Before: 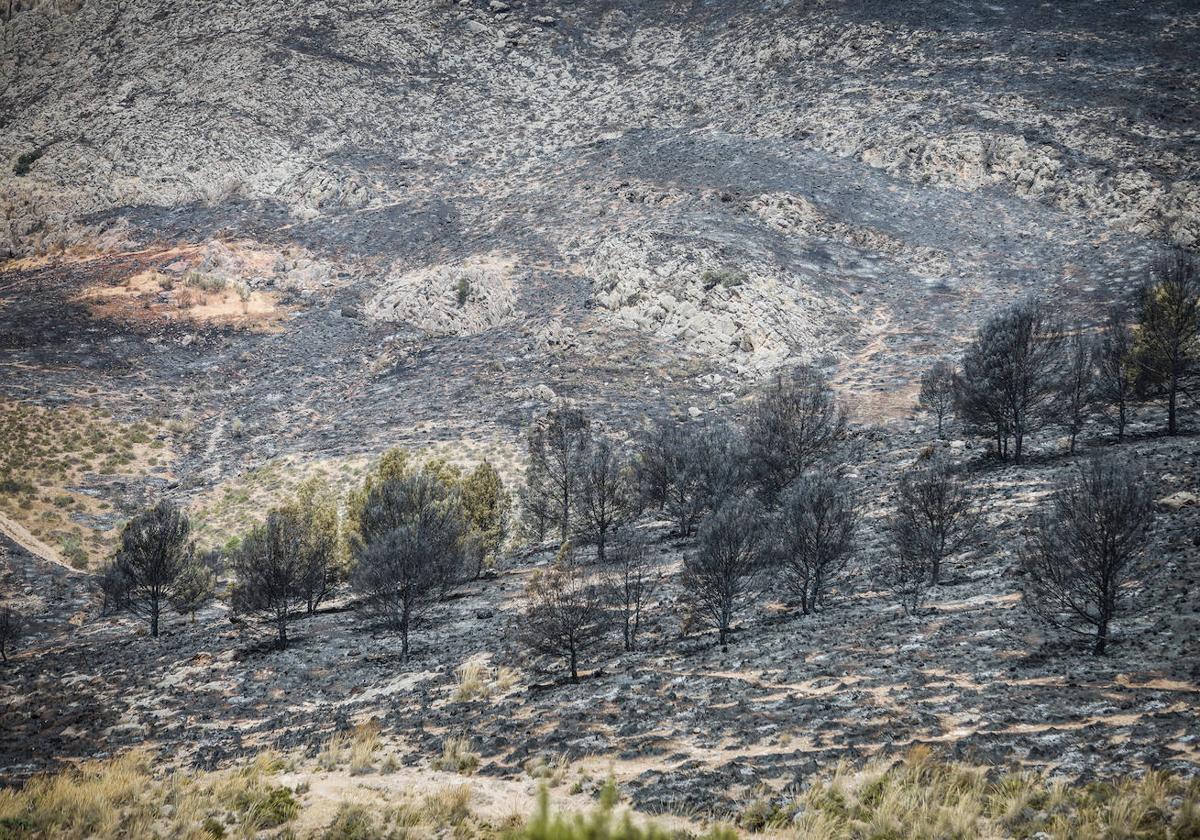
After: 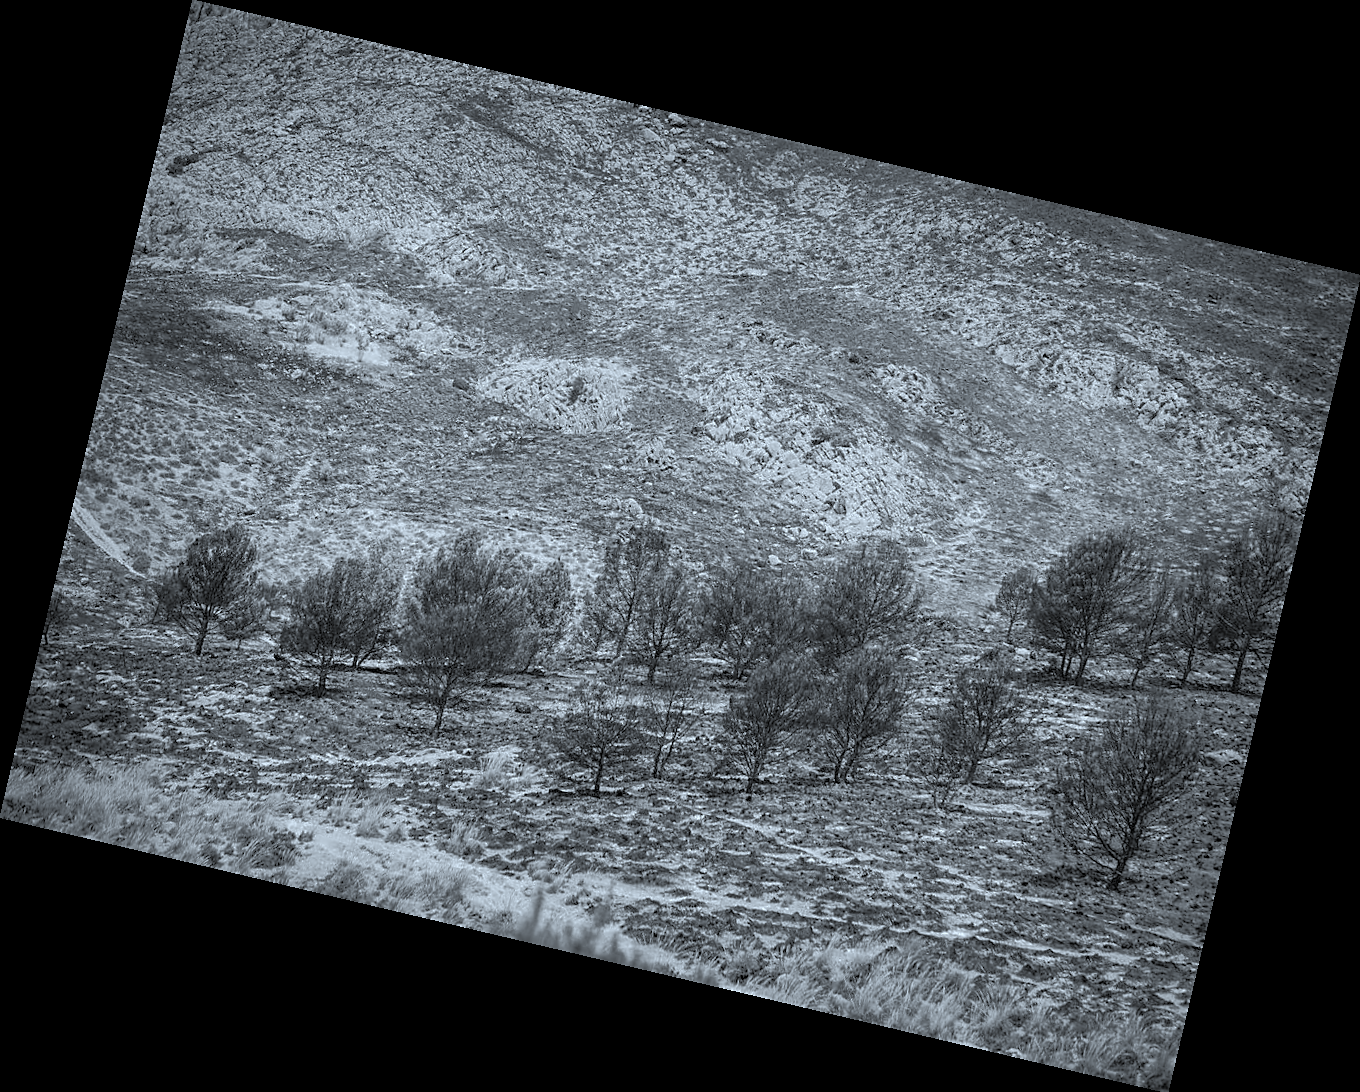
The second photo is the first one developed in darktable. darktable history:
color correction: highlights a* -4.18, highlights b* -10.81
sharpen: on, module defaults
rotate and perspective: rotation 13.27°, automatic cropping off
shadows and highlights: on, module defaults
color calibration: output gray [0.31, 0.36, 0.33, 0], gray › normalize channels true, illuminant same as pipeline (D50), adaptation XYZ, x 0.346, y 0.359, gamut compression 0
contrast brightness saturation: saturation 0.13
